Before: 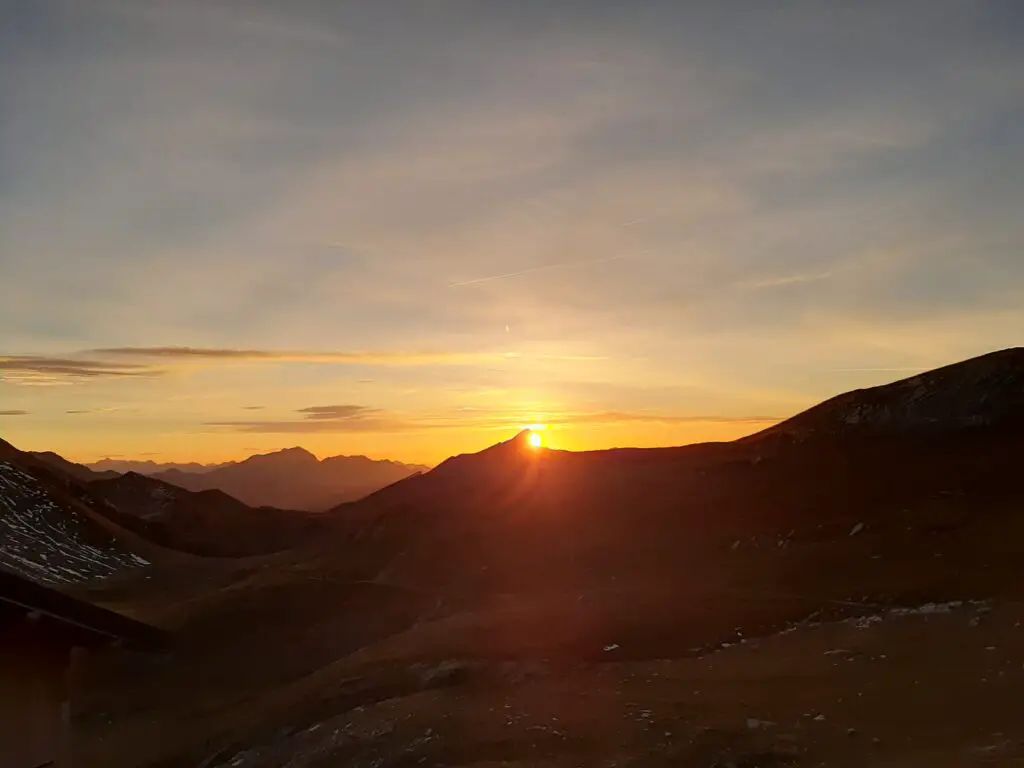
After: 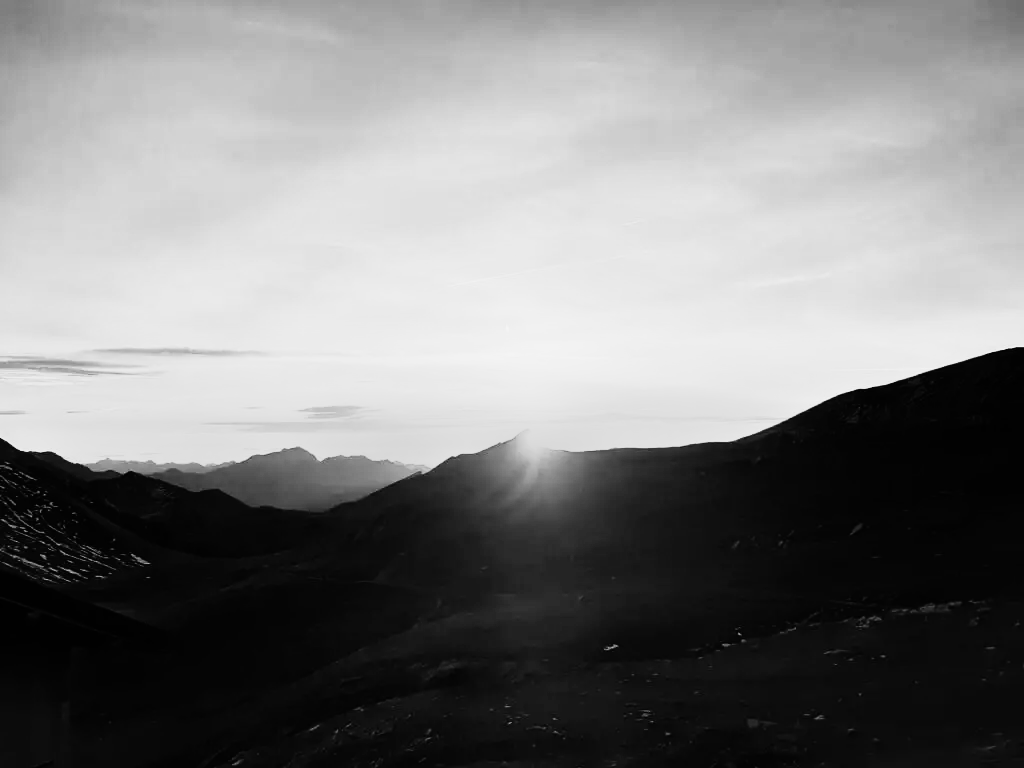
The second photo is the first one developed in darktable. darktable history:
monochrome: size 1
rgb curve: curves: ch0 [(0, 0) (0.21, 0.15) (0.24, 0.21) (0.5, 0.75) (0.75, 0.96) (0.89, 0.99) (1, 1)]; ch1 [(0, 0.02) (0.21, 0.13) (0.25, 0.2) (0.5, 0.67) (0.75, 0.9) (0.89, 0.97) (1, 1)]; ch2 [(0, 0.02) (0.21, 0.13) (0.25, 0.2) (0.5, 0.67) (0.75, 0.9) (0.89, 0.97) (1, 1)], compensate middle gray true
